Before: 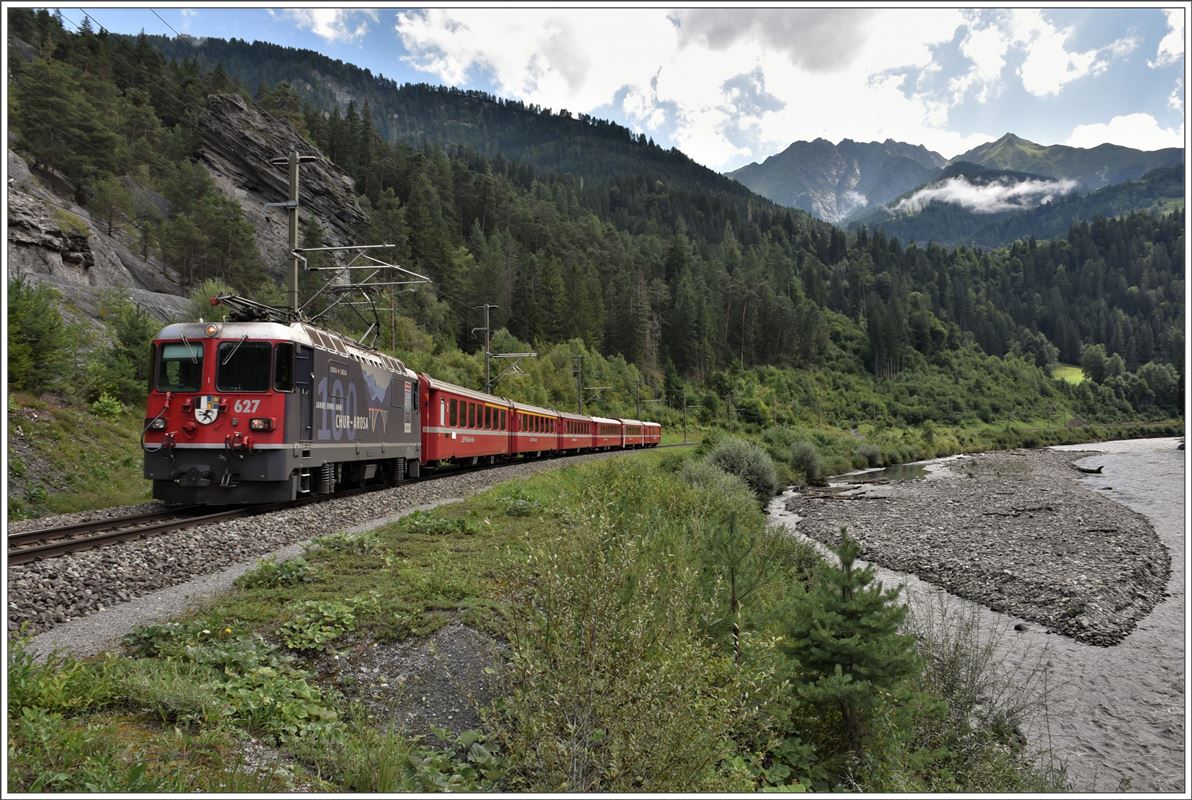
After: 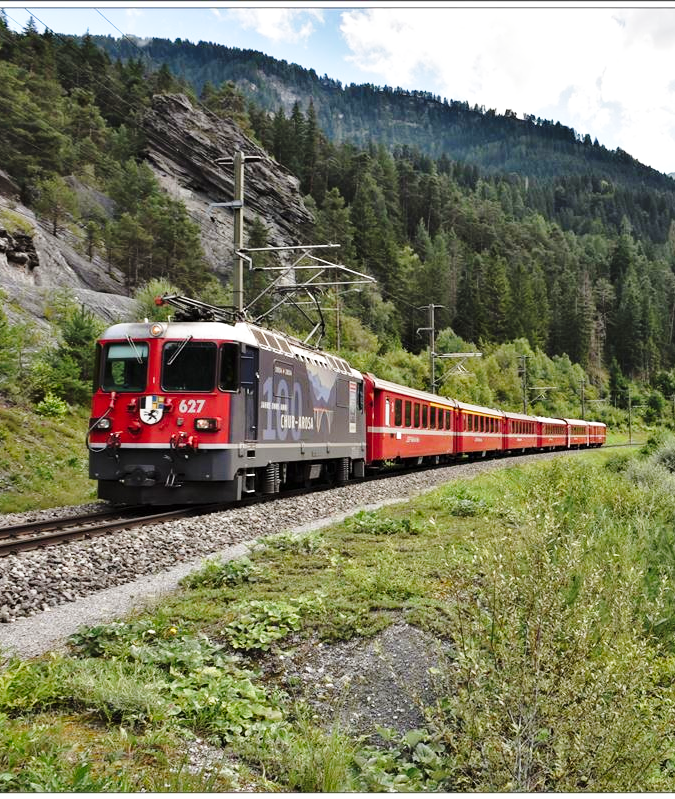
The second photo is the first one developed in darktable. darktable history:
base curve: curves: ch0 [(0, 0) (0.028, 0.03) (0.121, 0.232) (0.46, 0.748) (0.859, 0.968) (1, 1)], preserve colors none
exposure: exposure 0.189 EV, compensate highlight preservation false
crop: left 4.678%, right 38.463%
tone equalizer: on, module defaults
